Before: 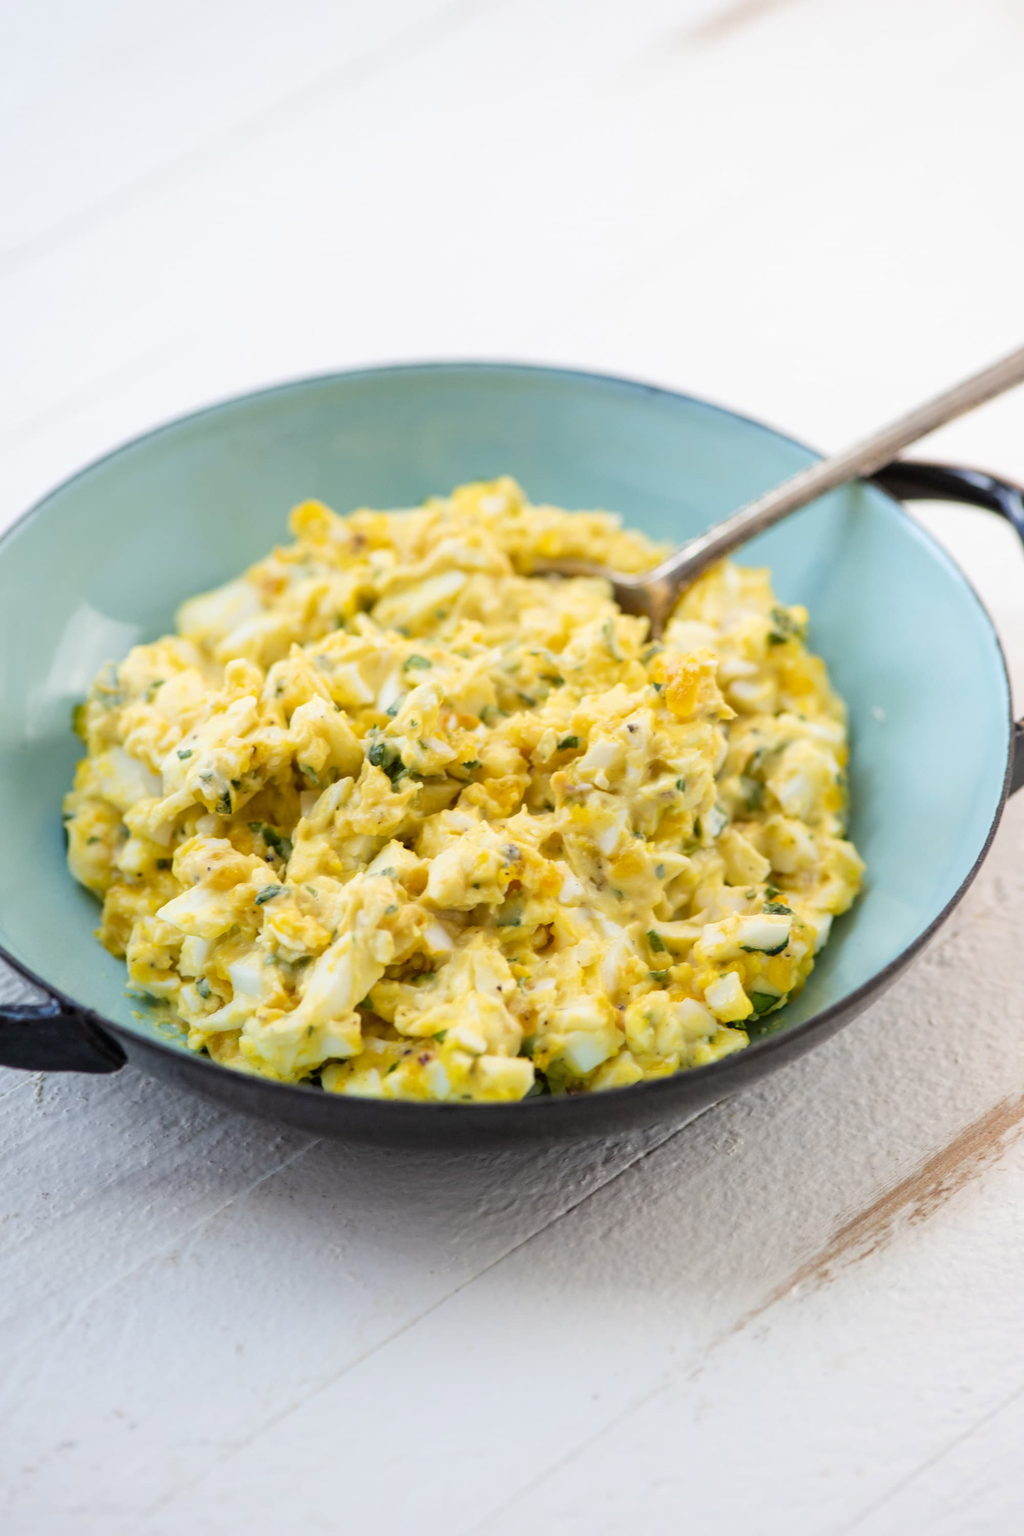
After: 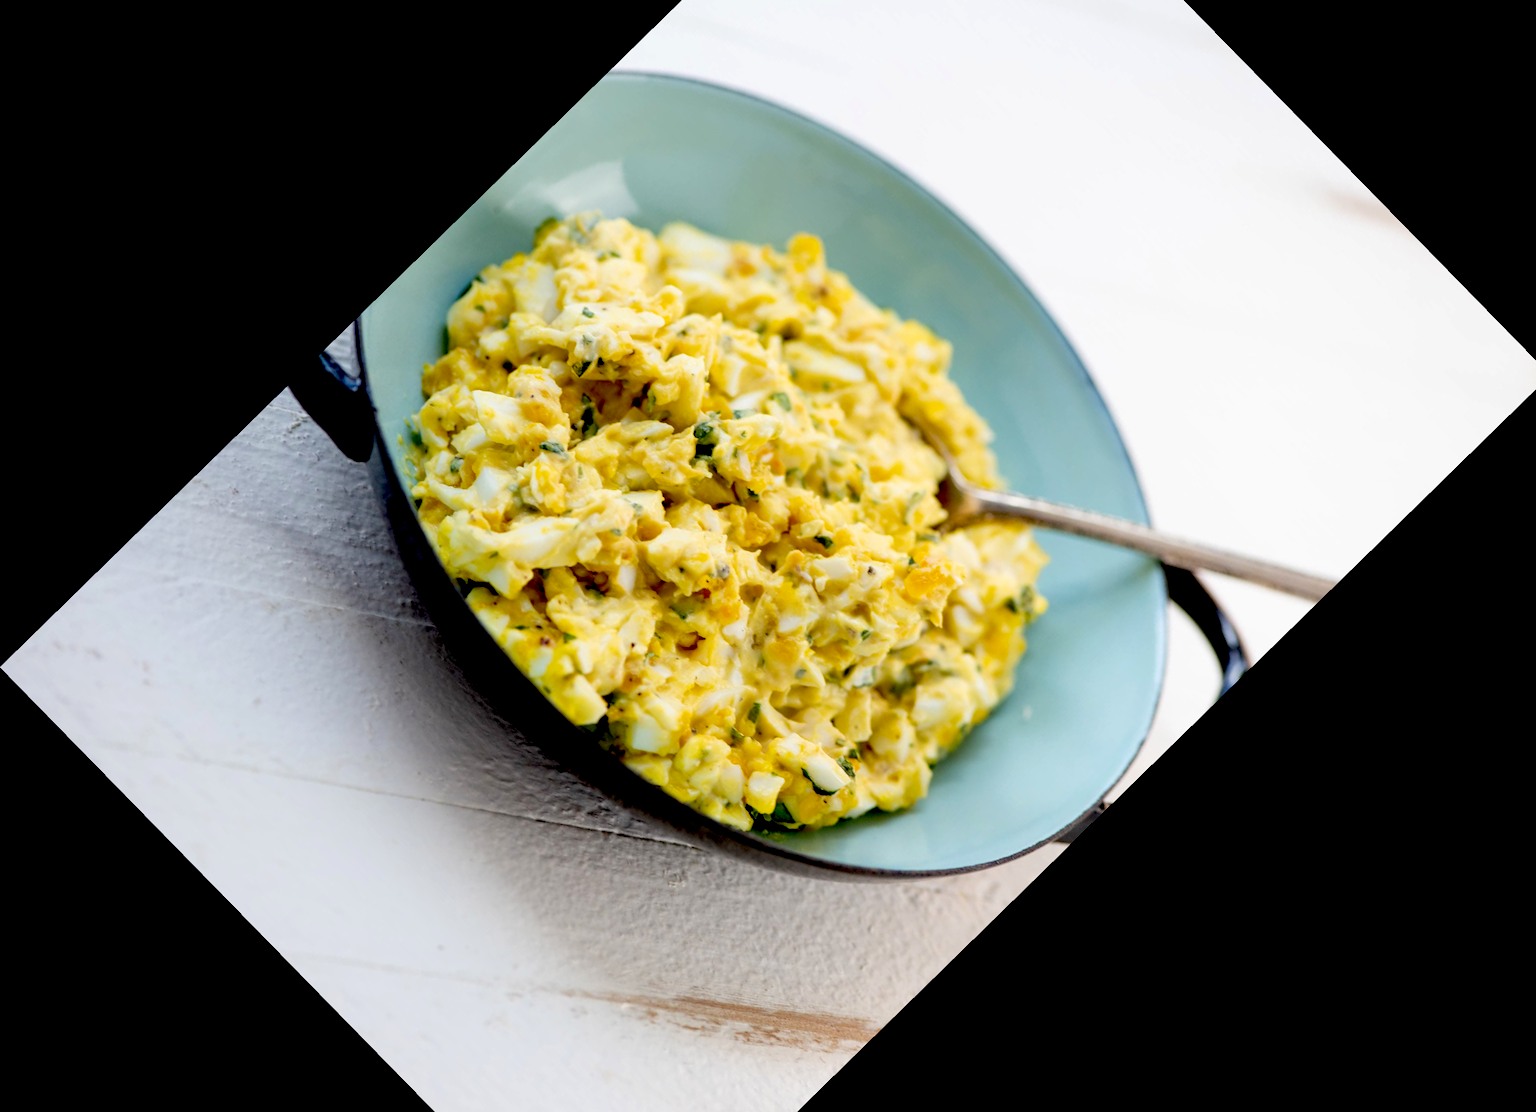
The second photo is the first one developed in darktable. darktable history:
exposure: black level correction 0.047, exposure 0.013 EV, compensate exposure bias true, compensate highlight preservation false
crop and rotate: angle -45.64°, top 16.244%, right 0.875%, bottom 11.64%
